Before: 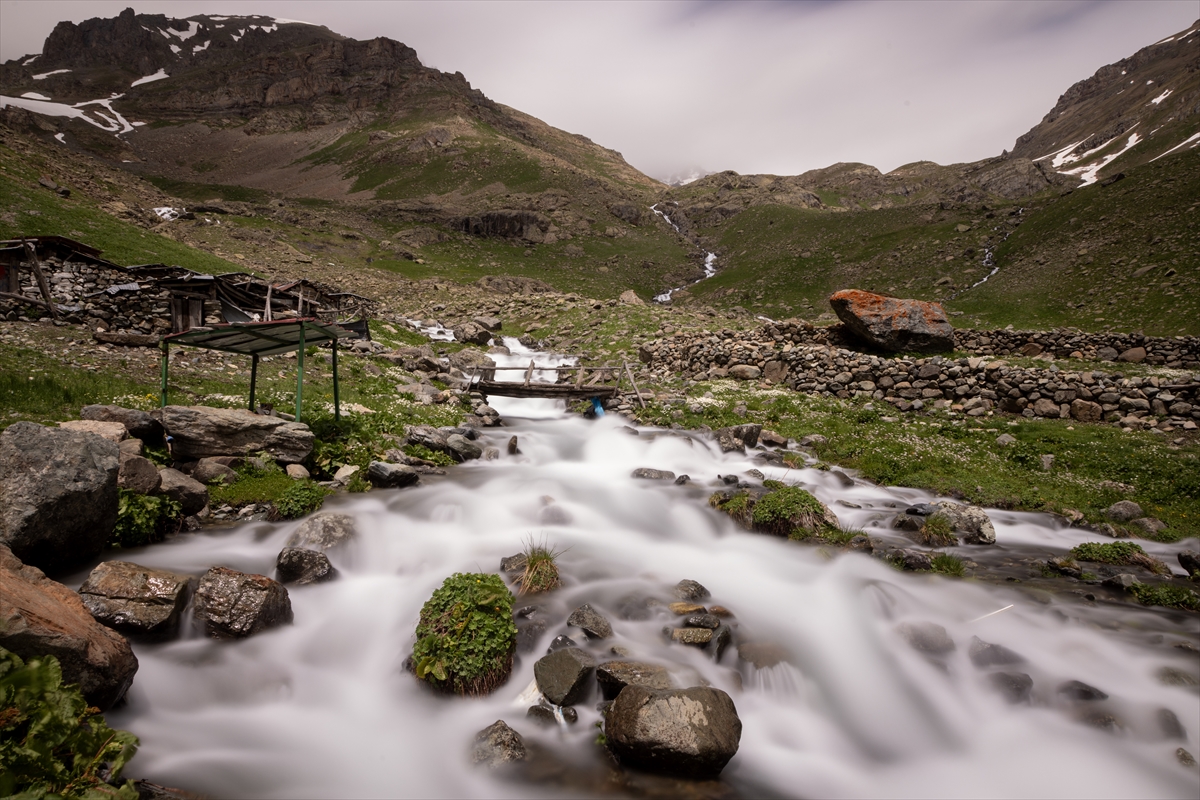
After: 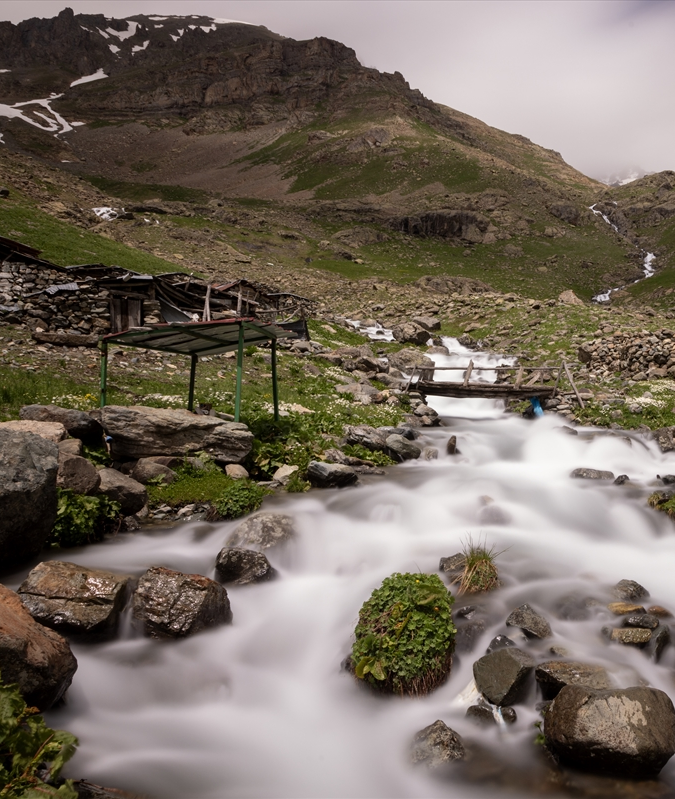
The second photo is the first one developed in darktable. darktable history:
crop: left 5.114%, right 38.589%
